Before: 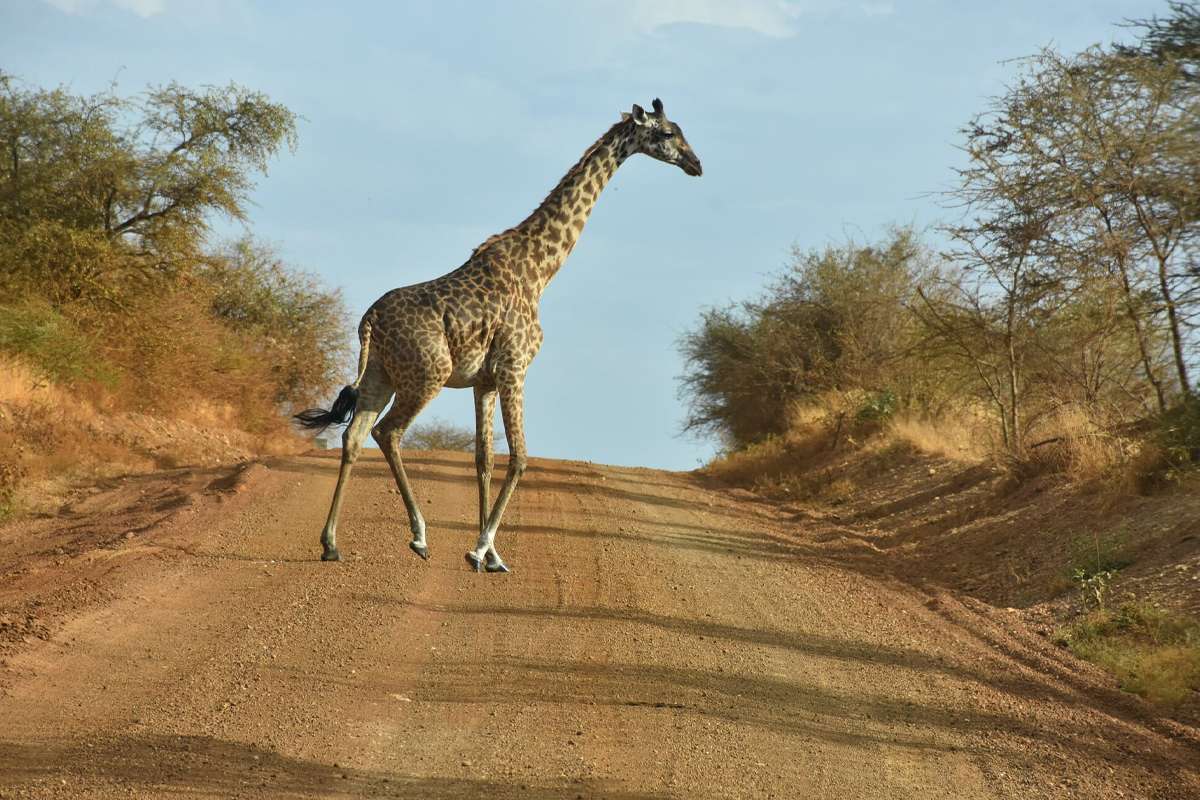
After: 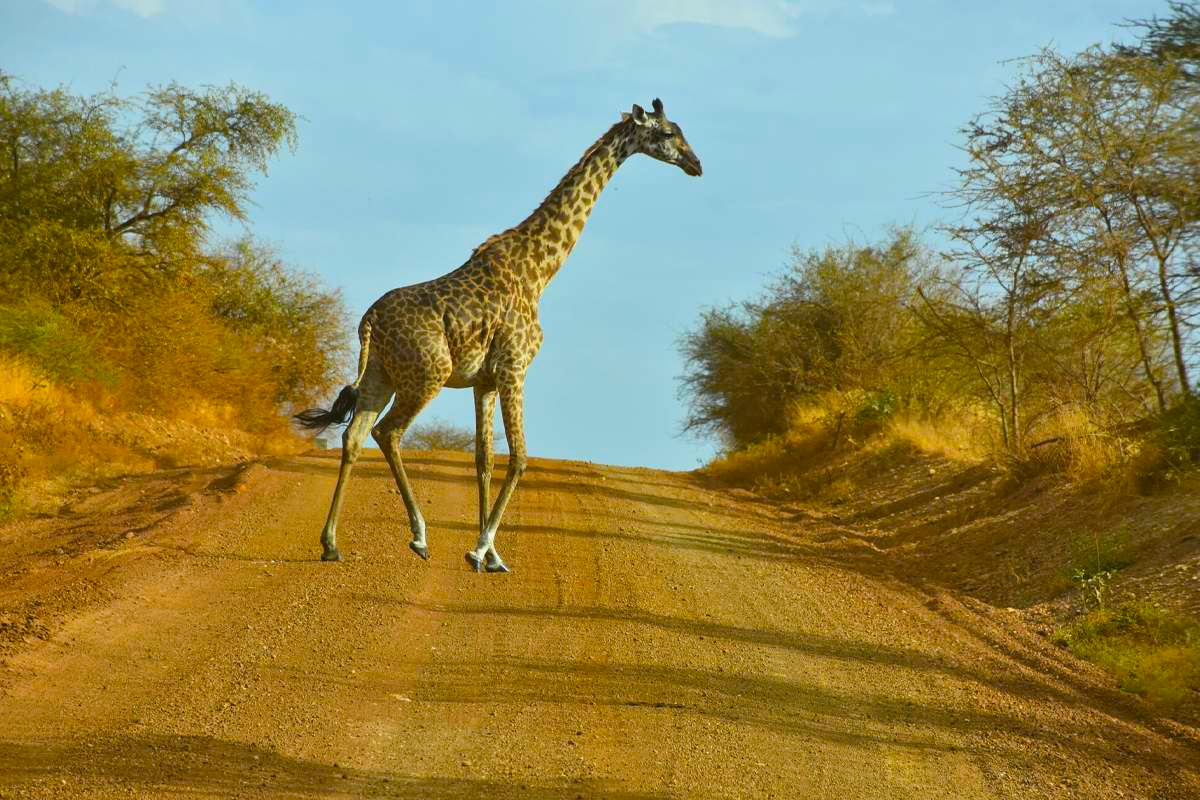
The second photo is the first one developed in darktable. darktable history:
color balance rgb: linear chroma grading › global chroma 15%, perceptual saturation grading › global saturation 30%
color balance: lift [1.004, 1.002, 1.002, 0.998], gamma [1, 1.007, 1.002, 0.993], gain [1, 0.977, 1.013, 1.023], contrast -3.64%
